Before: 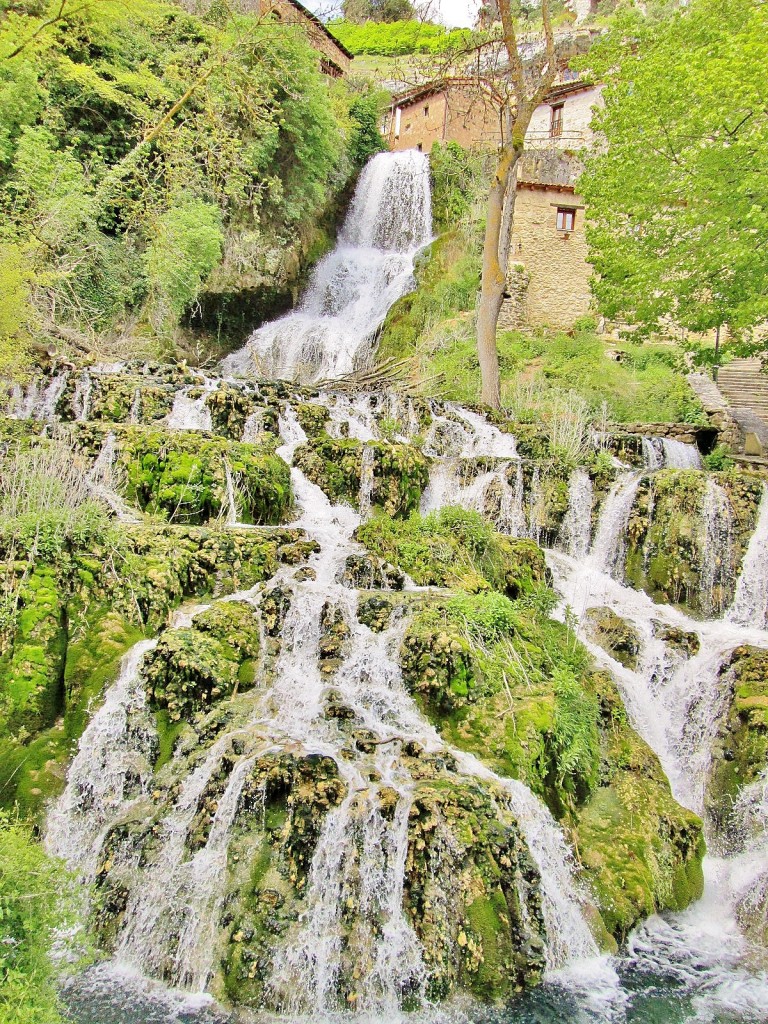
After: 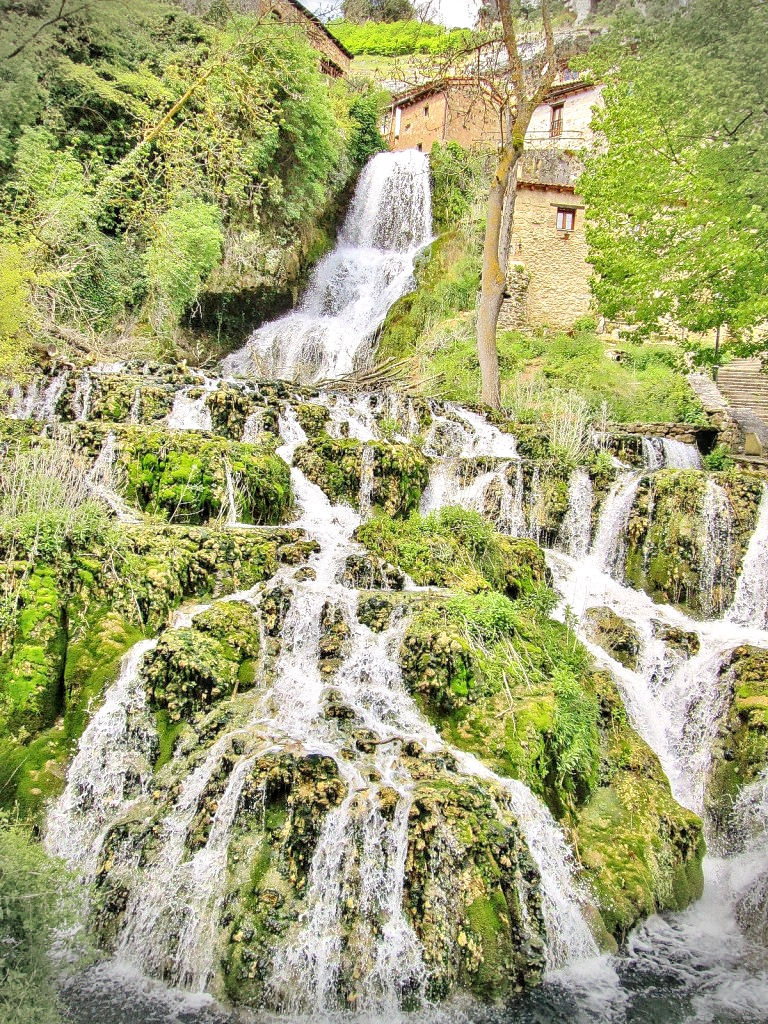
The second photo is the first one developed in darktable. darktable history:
exposure: exposure 0.206 EV, compensate highlight preservation false
vignetting: fall-off start 87.7%, fall-off radius 23.67%, center (-0.031, -0.039)
local contrast: on, module defaults
